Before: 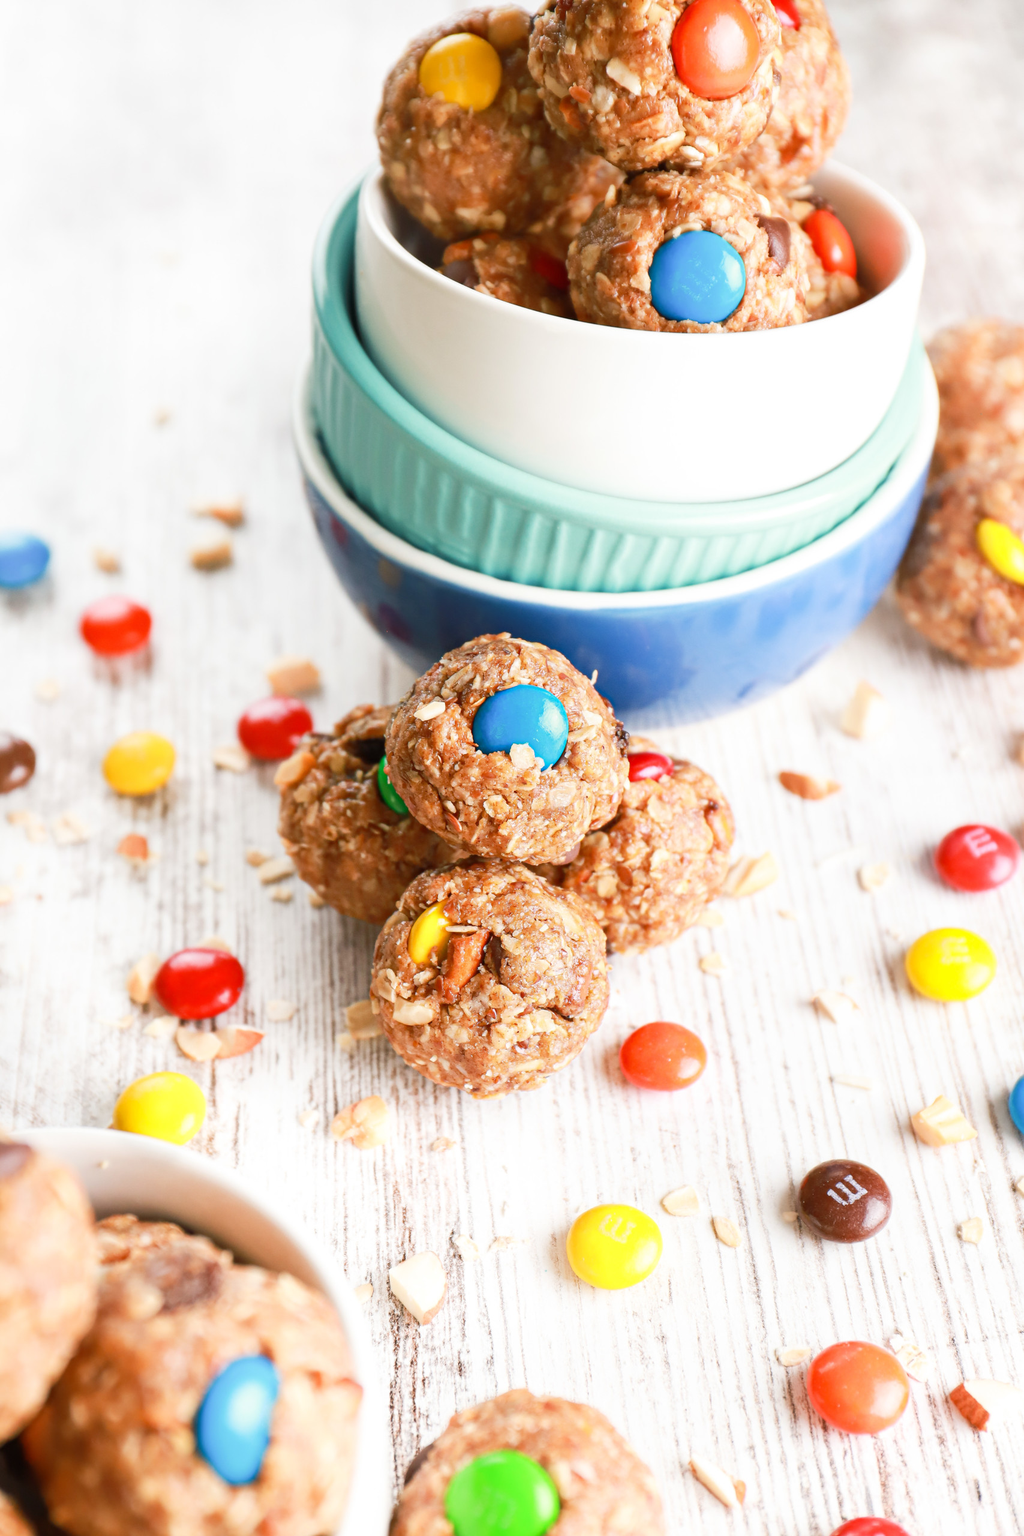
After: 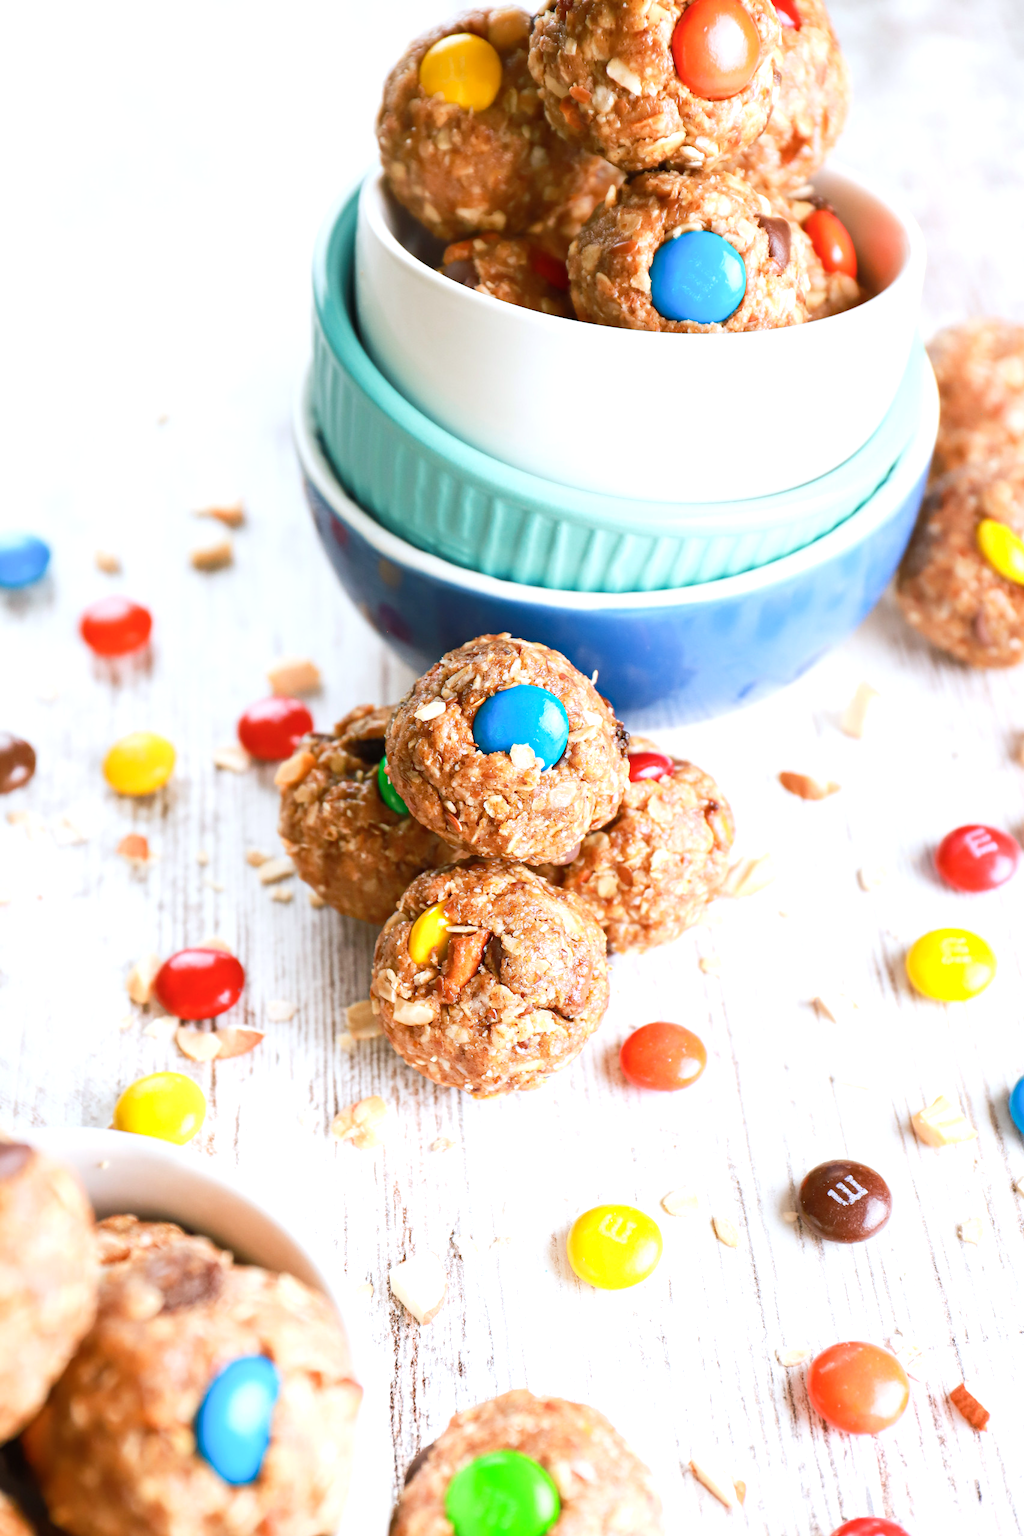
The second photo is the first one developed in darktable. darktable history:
color balance rgb: highlights gain › luminance 16.946%, highlights gain › chroma 2.906%, highlights gain › hue 257.57°, perceptual saturation grading › global saturation 0.524%, global vibrance 20.515%
